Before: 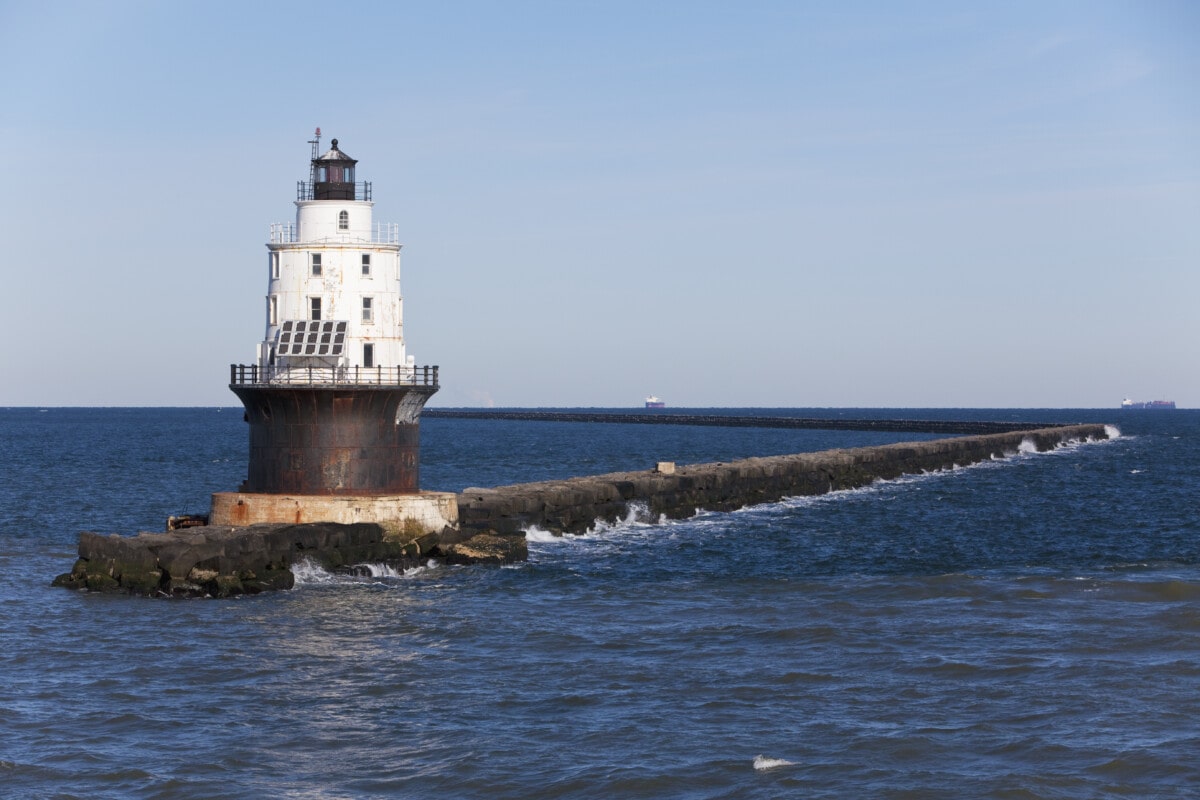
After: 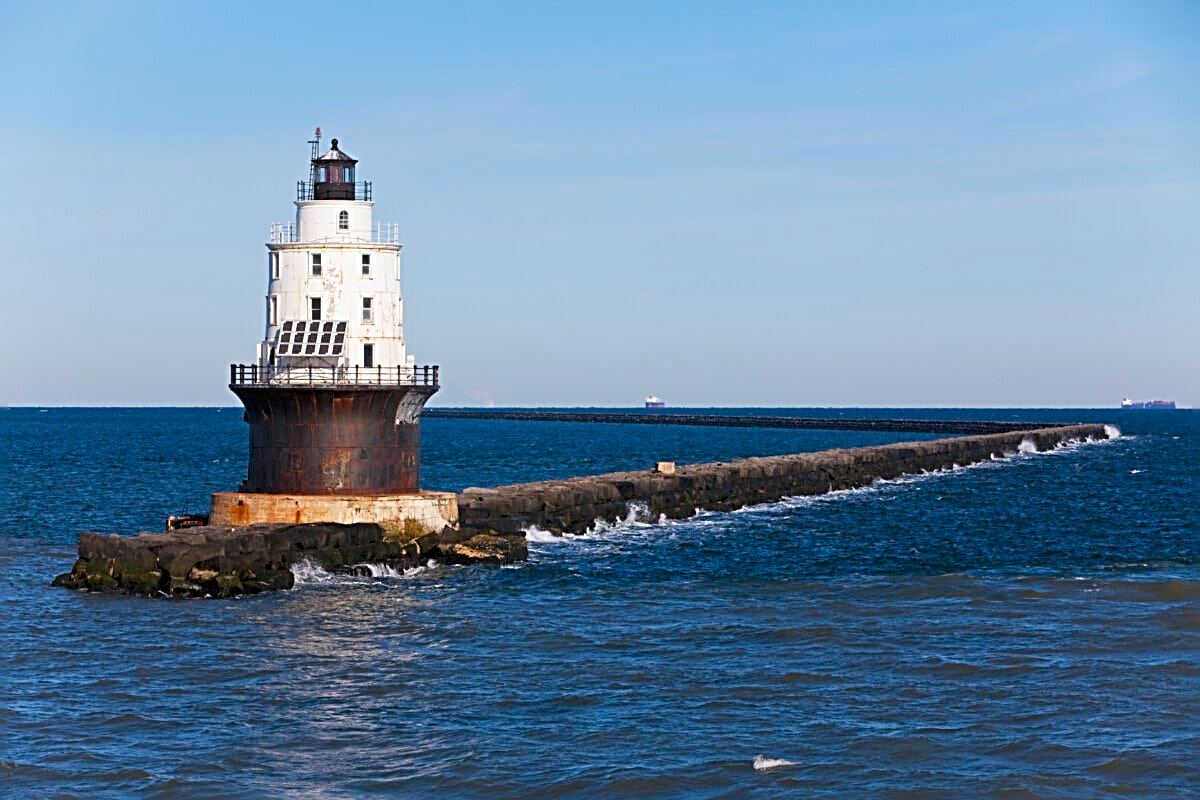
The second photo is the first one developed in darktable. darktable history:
color balance rgb: perceptual saturation grading › global saturation 30%, global vibrance 10%
sharpen: radius 3.025, amount 0.757
